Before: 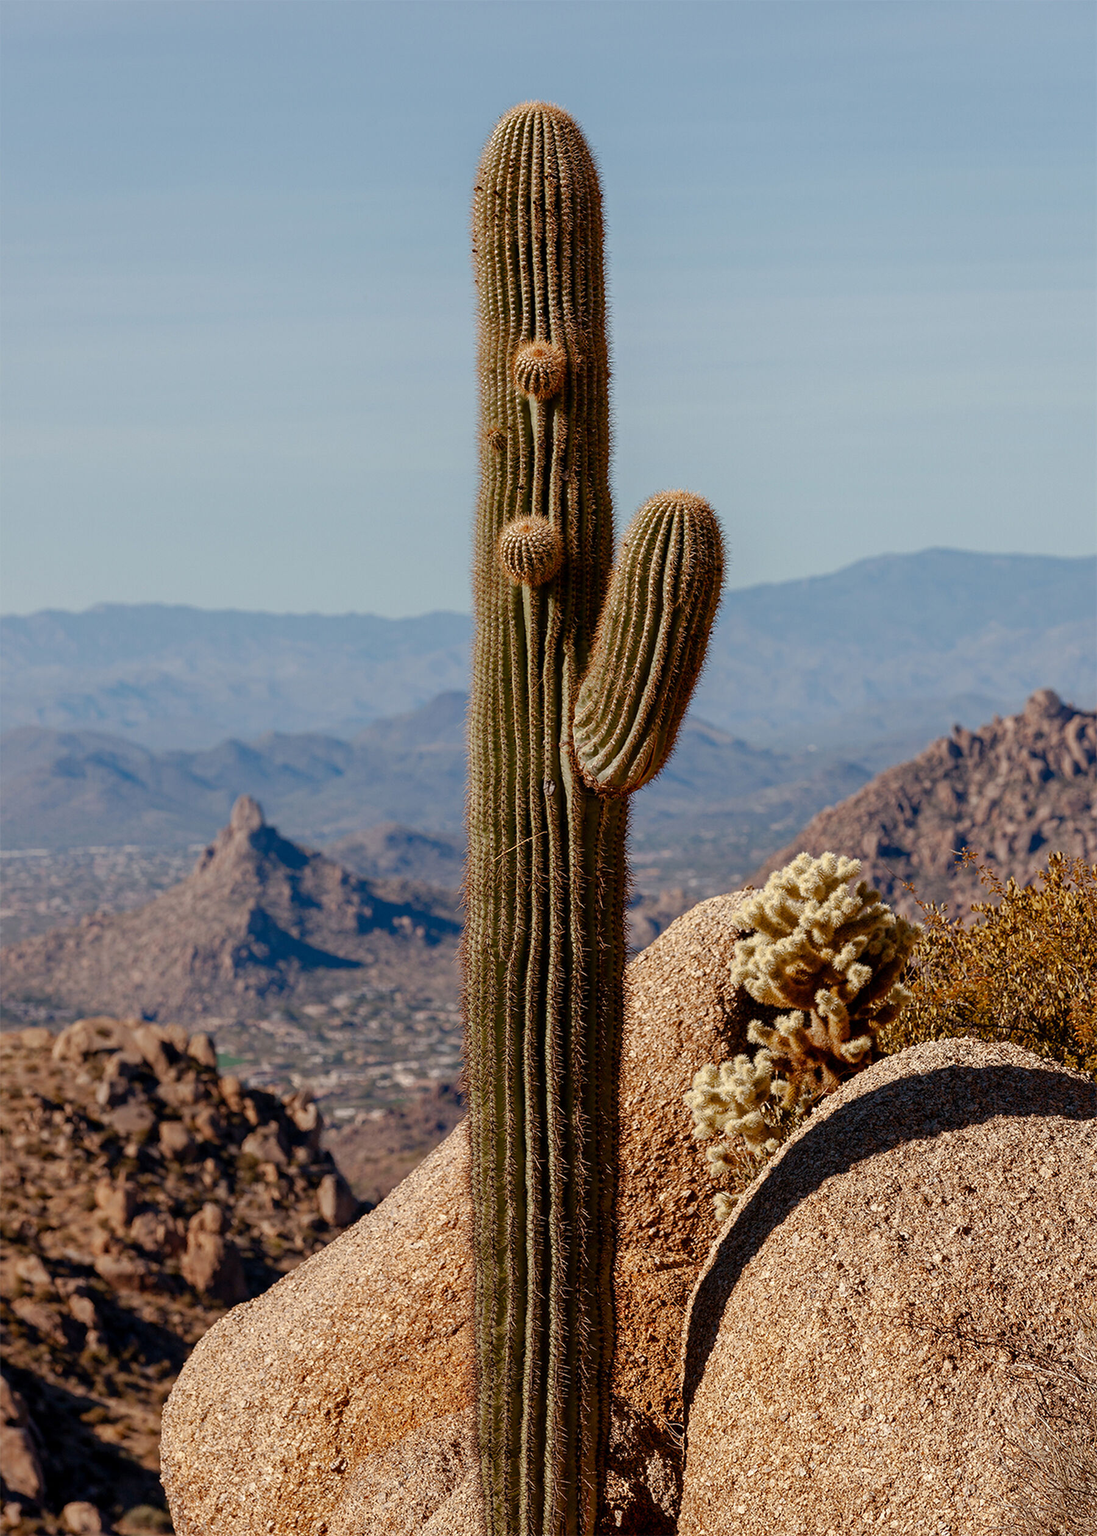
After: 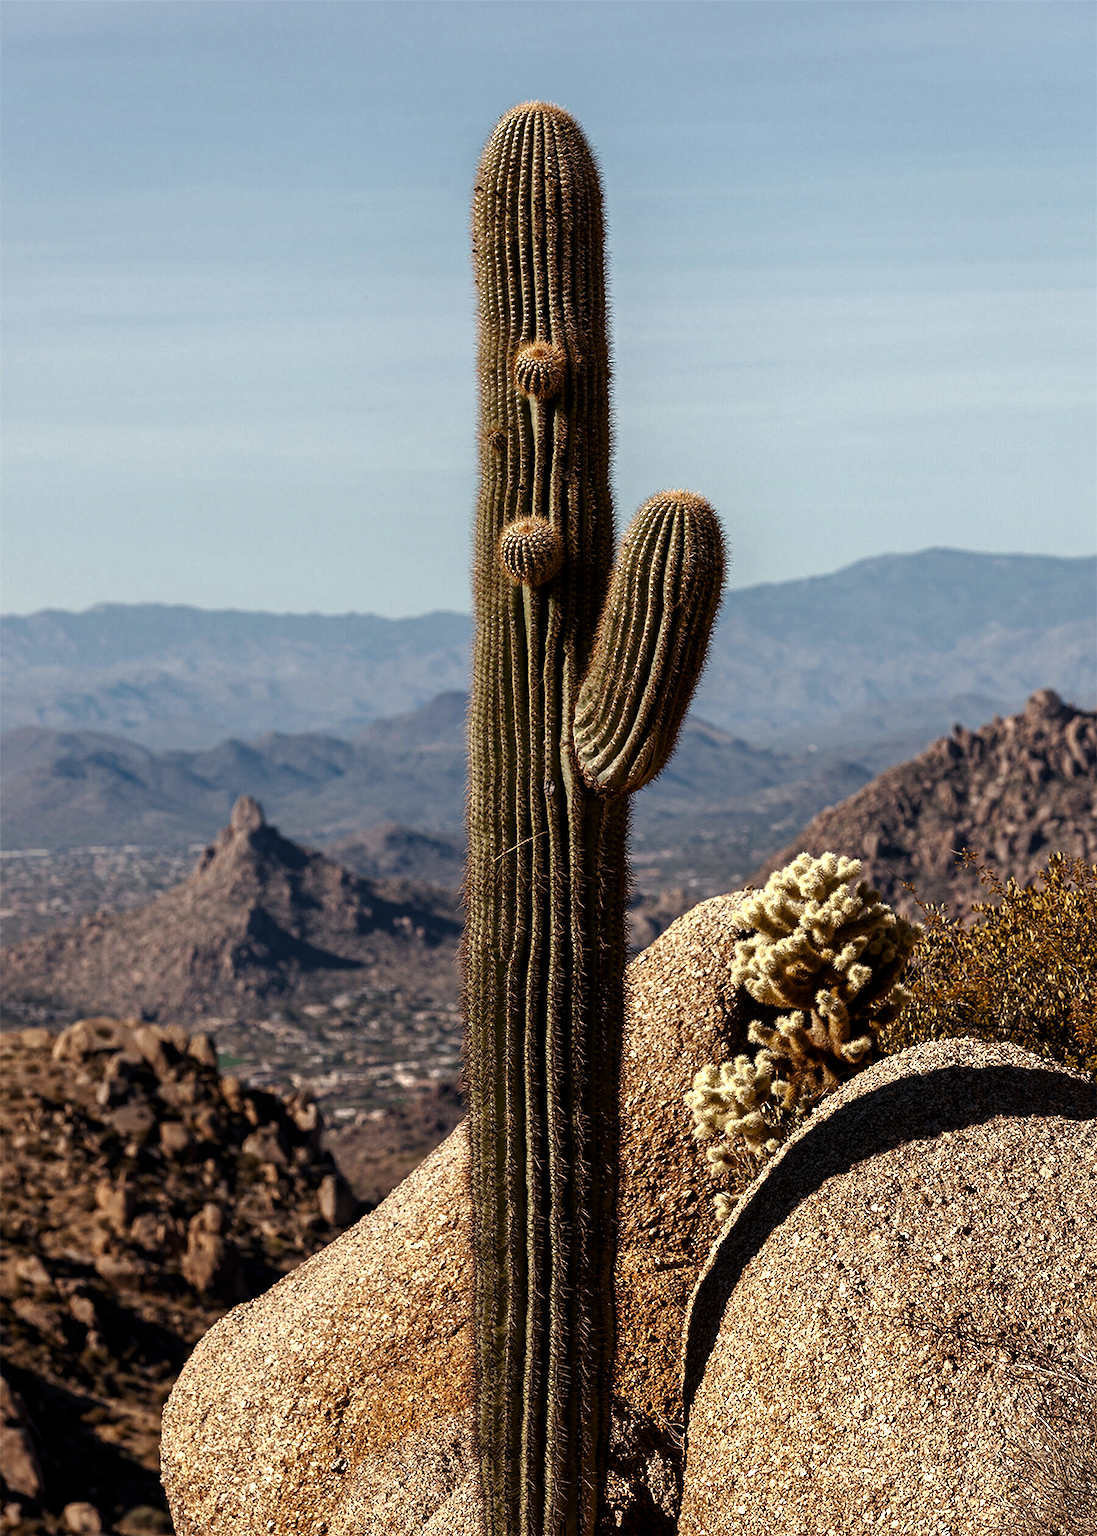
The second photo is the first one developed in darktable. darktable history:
exposure: black level correction 0, exposure 0.7 EV, compensate exposure bias true, compensate highlight preservation false
color correction: highlights a* 0.816, highlights b* 2.78, saturation 1.1
rotate and perspective: crop left 0, crop top 0
levels: levels [0, 0.618, 1]
